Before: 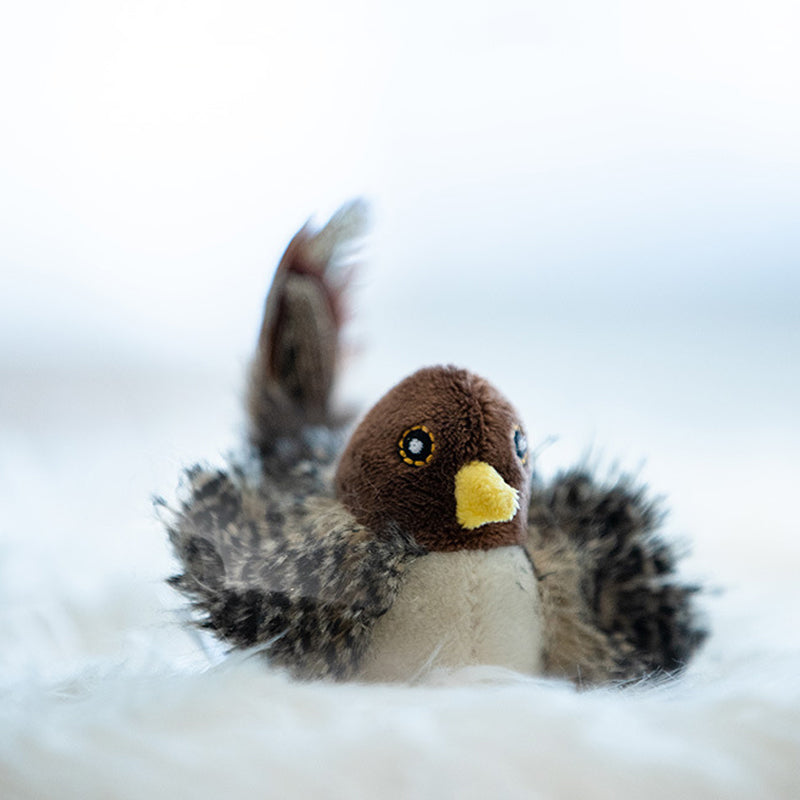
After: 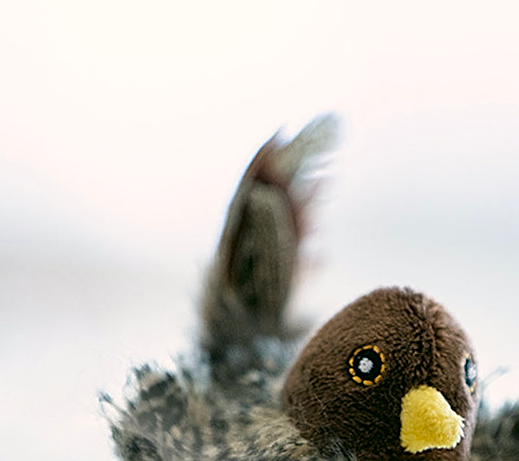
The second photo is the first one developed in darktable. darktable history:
sharpen: on, module defaults
color correction: highlights a* 4.02, highlights b* 4.98, shadows a* -7.55, shadows b* 4.98
crop and rotate: angle -4.99°, left 2.122%, top 6.945%, right 27.566%, bottom 30.519%
